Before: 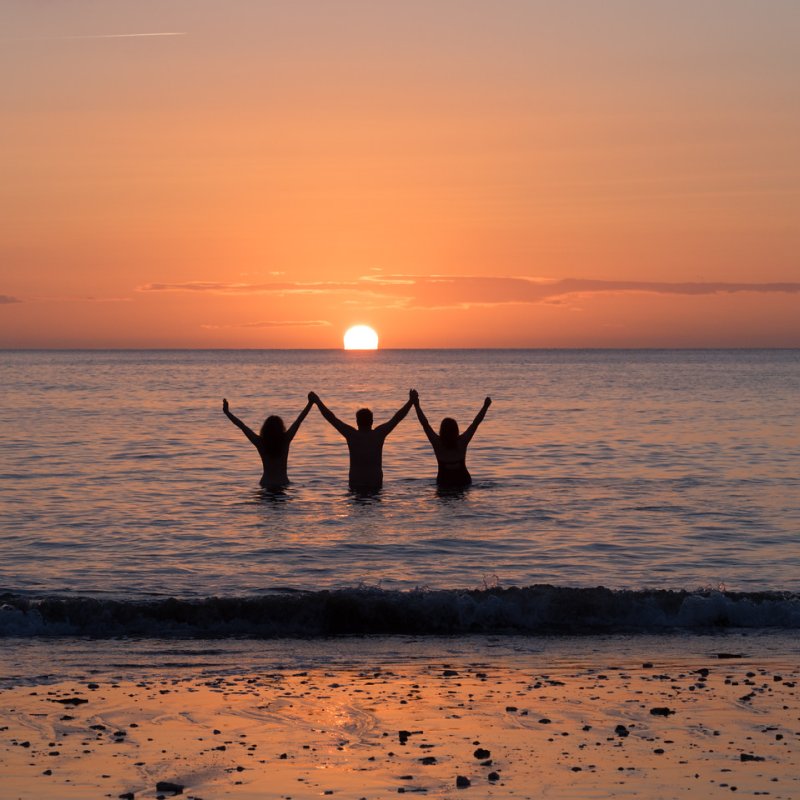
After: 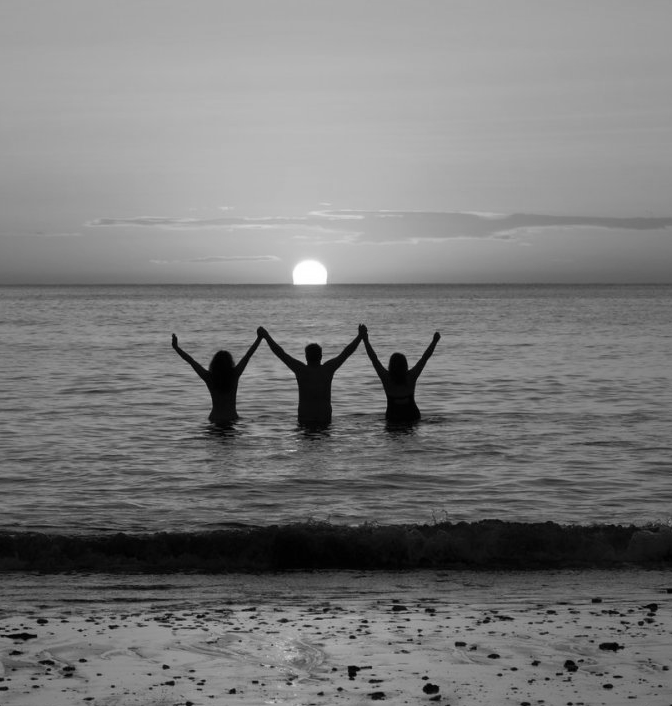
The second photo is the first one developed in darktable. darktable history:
crop: left 6.446%, top 8.188%, right 9.538%, bottom 3.548%
color zones: curves: ch1 [(0, -0.014) (0.143, -0.013) (0.286, -0.013) (0.429, -0.016) (0.571, -0.019) (0.714, -0.015) (0.857, 0.002) (1, -0.014)]
